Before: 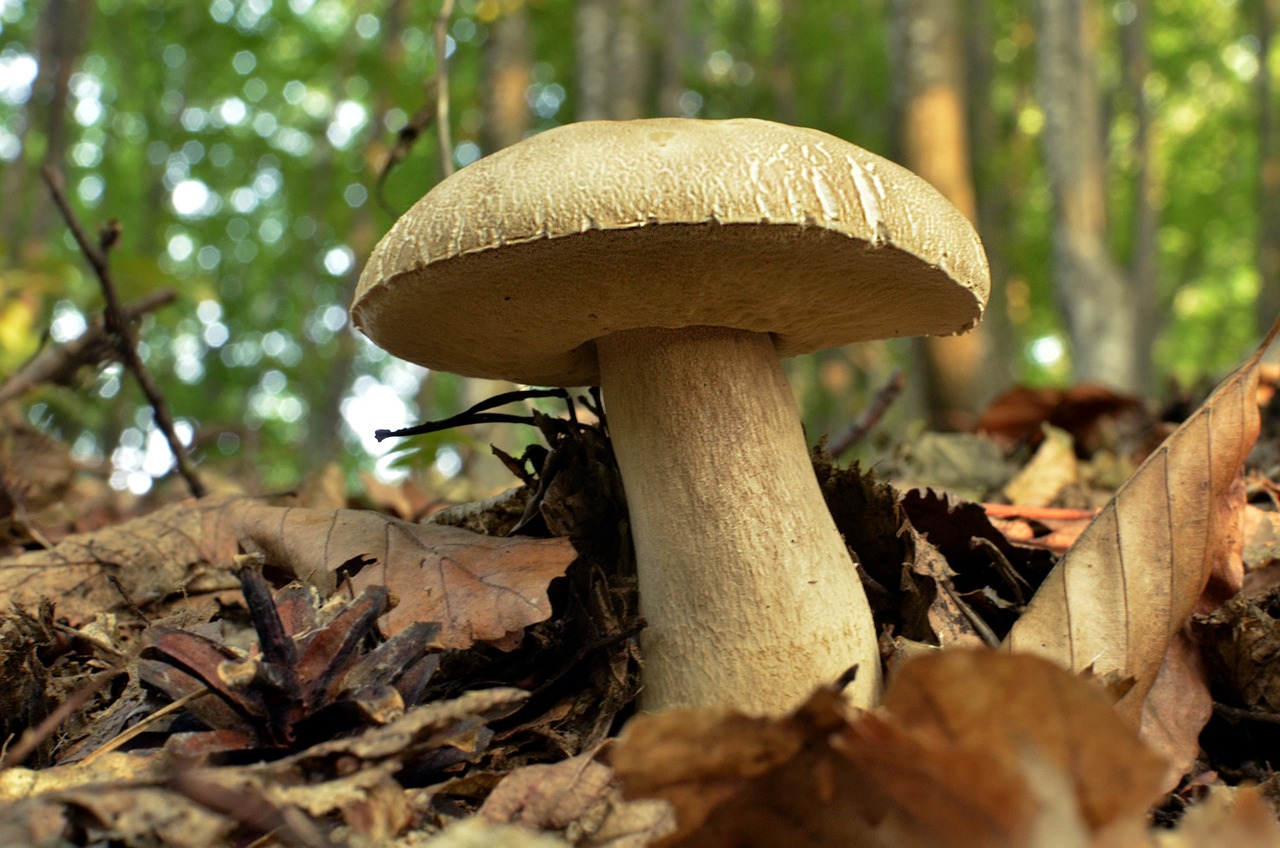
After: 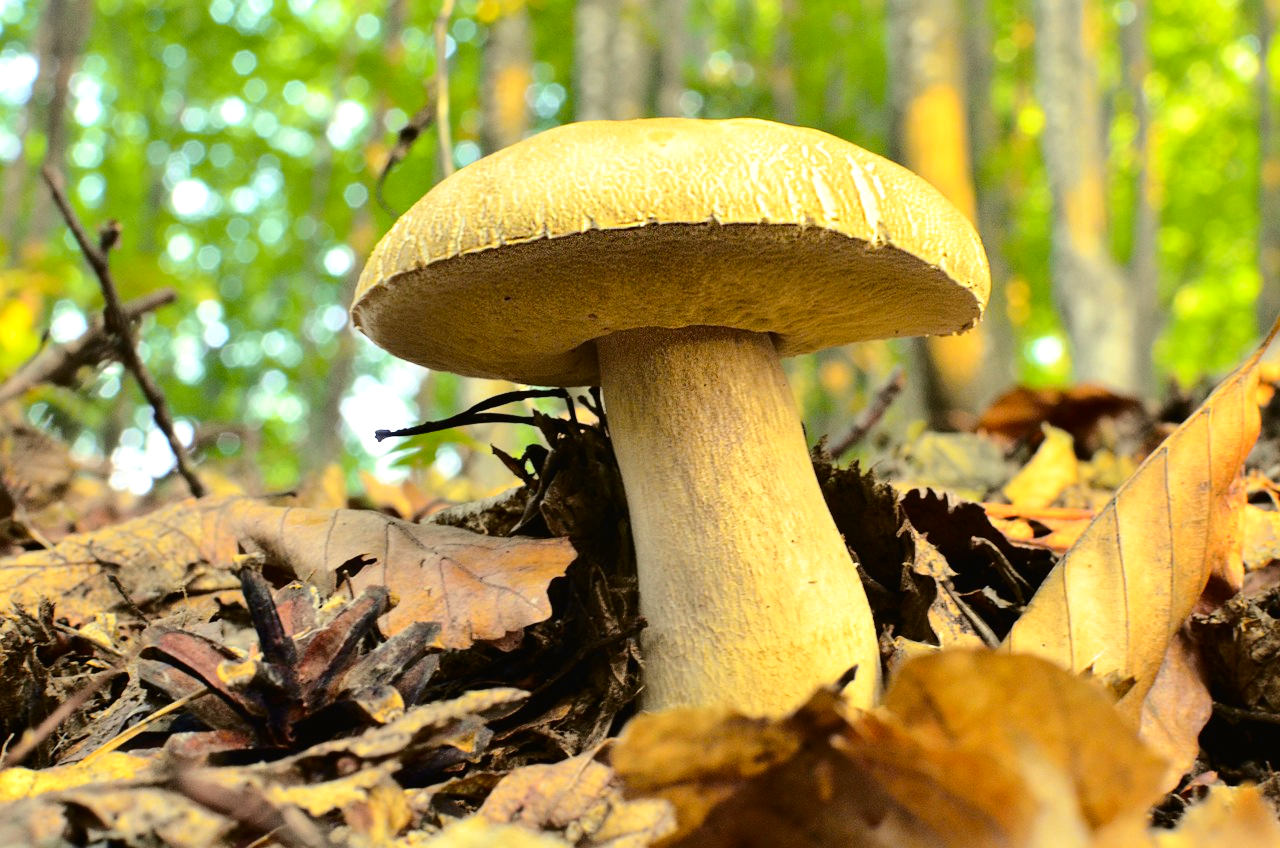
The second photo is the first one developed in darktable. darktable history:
tone curve: curves: ch0 [(0, 0.011) (0.104, 0.085) (0.236, 0.234) (0.398, 0.507) (0.498, 0.621) (0.65, 0.757) (0.835, 0.883) (1, 0.961)]; ch1 [(0, 0) (0.353, 0.344) (0.43, 0.401) (0.479, 0.476) (0.502, 0.502) (0.54, 0.542) (0.602, 0.613) (0.638, 0.668) (0.693, 0.727) (1, 1)]; ch2 [(0, 0) (0.34, 0.314) (0.434, 0.43) (0.5, 0.506) (0.521, 0.54) (0.54, 0.56) (0.595, 0.613) (0.644, 0.729) (1, 1)], color space Lab, independent channels, preserve colors none
exposure: black level correction 0, exposure 0.691 EV, compensate highlight preservation false
contrast brightness saturation: saturation -0.058
